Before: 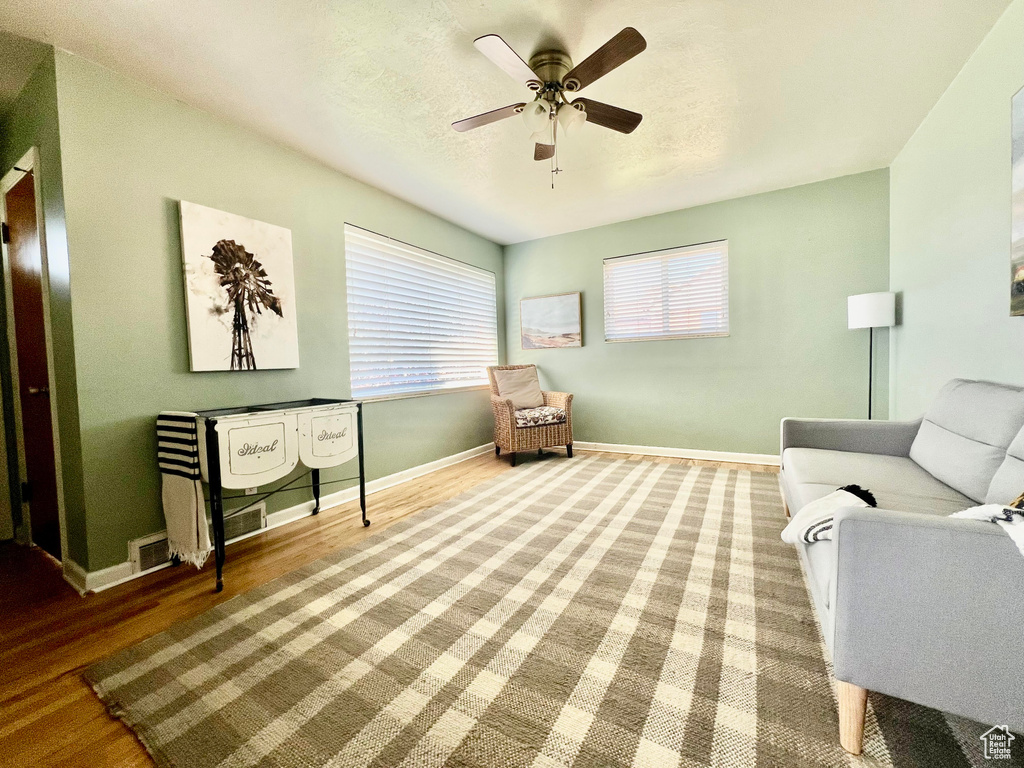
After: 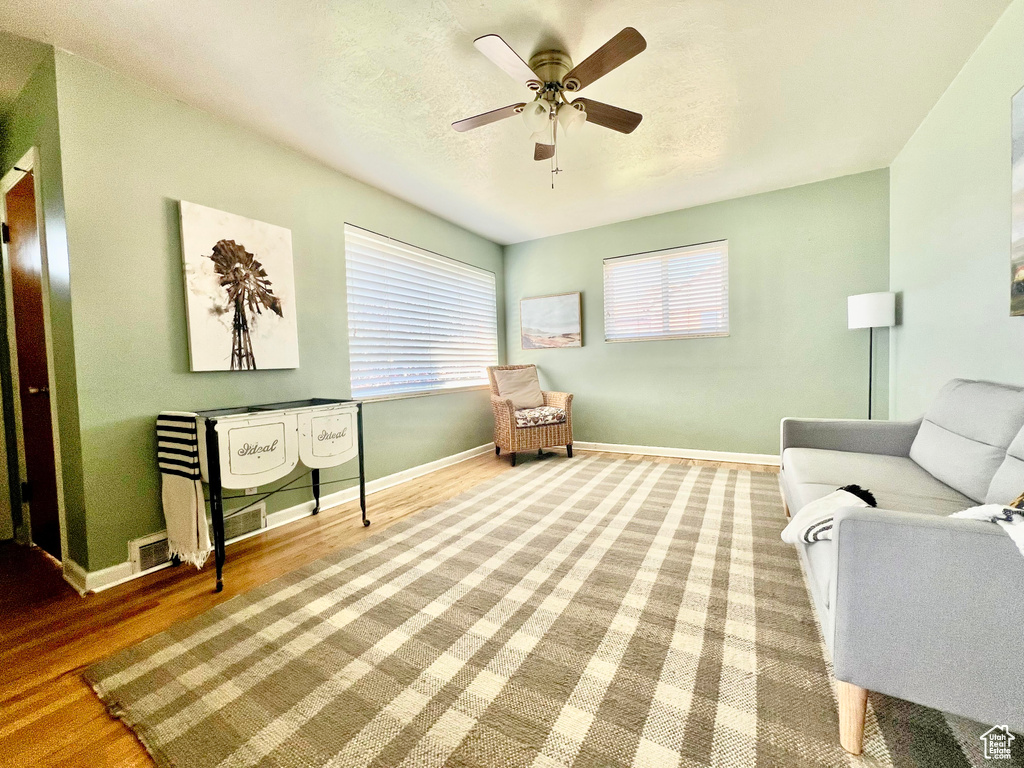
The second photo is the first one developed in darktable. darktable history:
tone equalizer: -7 EV 0.146 EV, -6 EV 0.571 EV, -5 EV 1.13 EV, -4 EV 1.34 EV, -3 EV 1.14 EV, -2 EV 0.6 EV, -1 EV 0.146 EV, mask exposure compensation -0.509 EV
